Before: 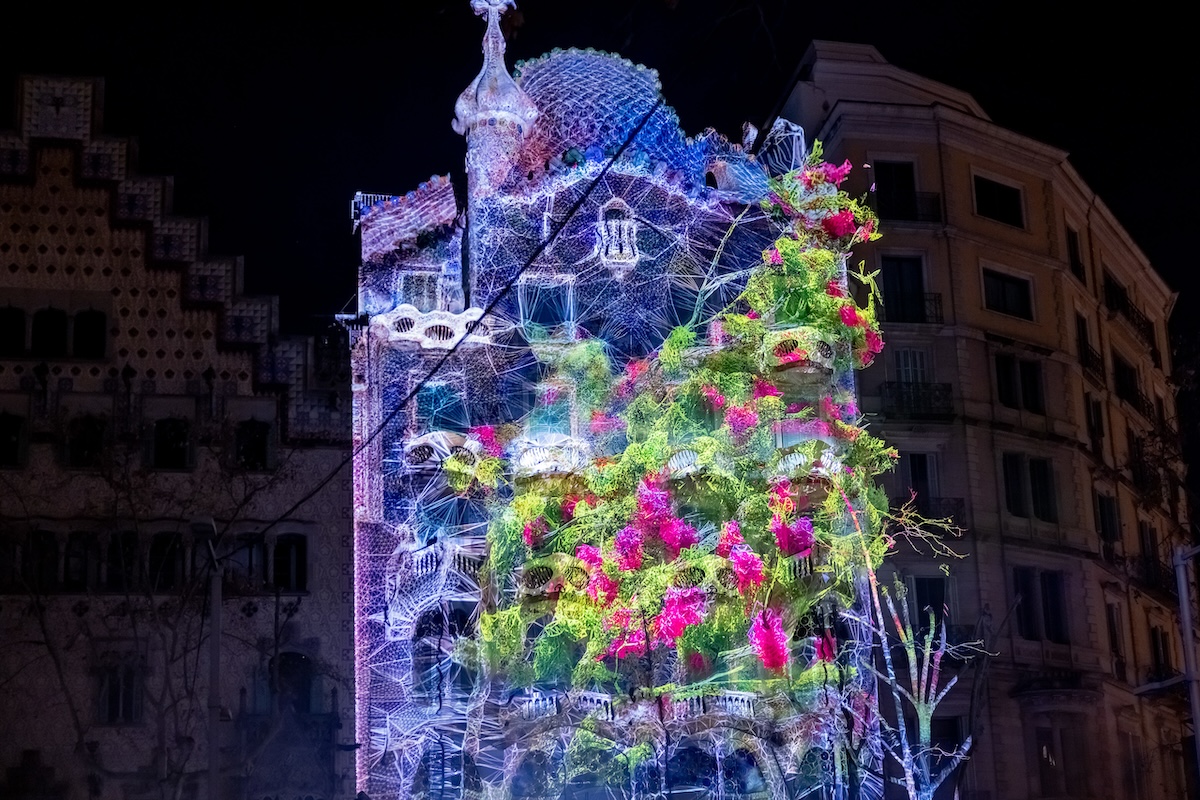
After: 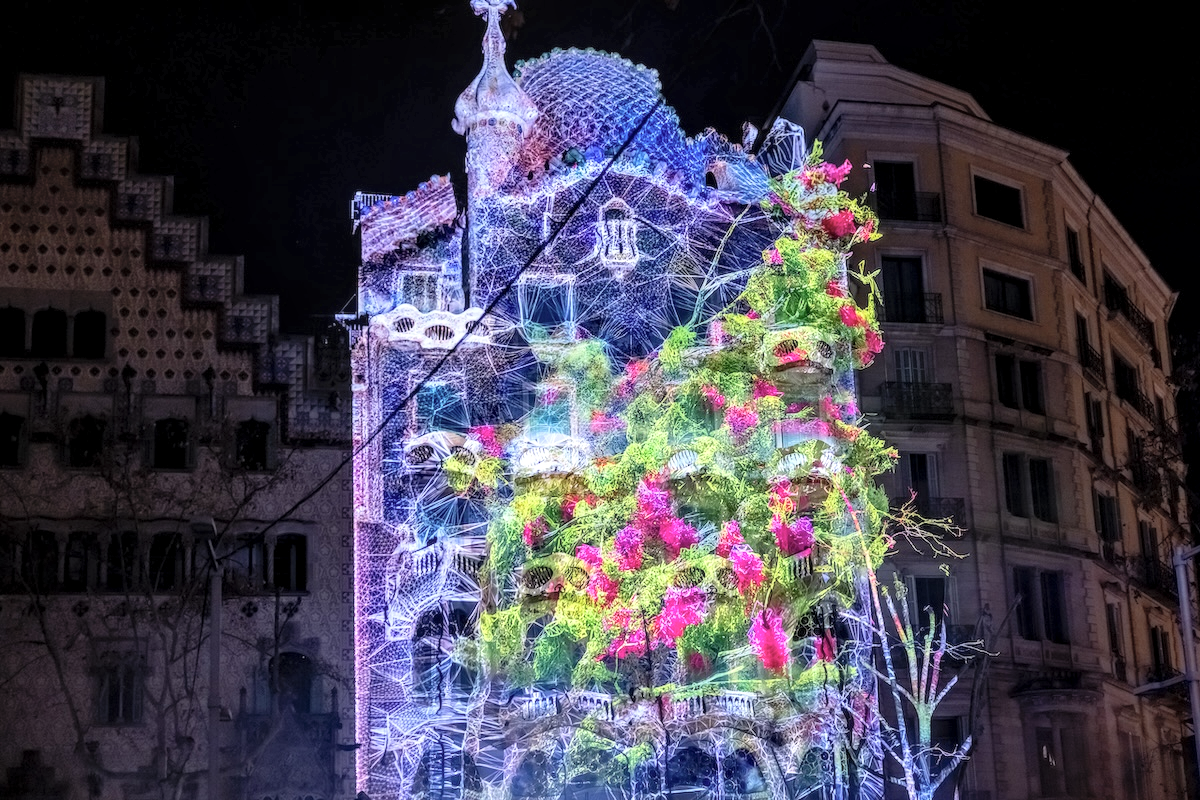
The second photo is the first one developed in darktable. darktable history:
local contrast: detail 130%
contrast brightness saturation: contrast 0.137, brightness 0.213
